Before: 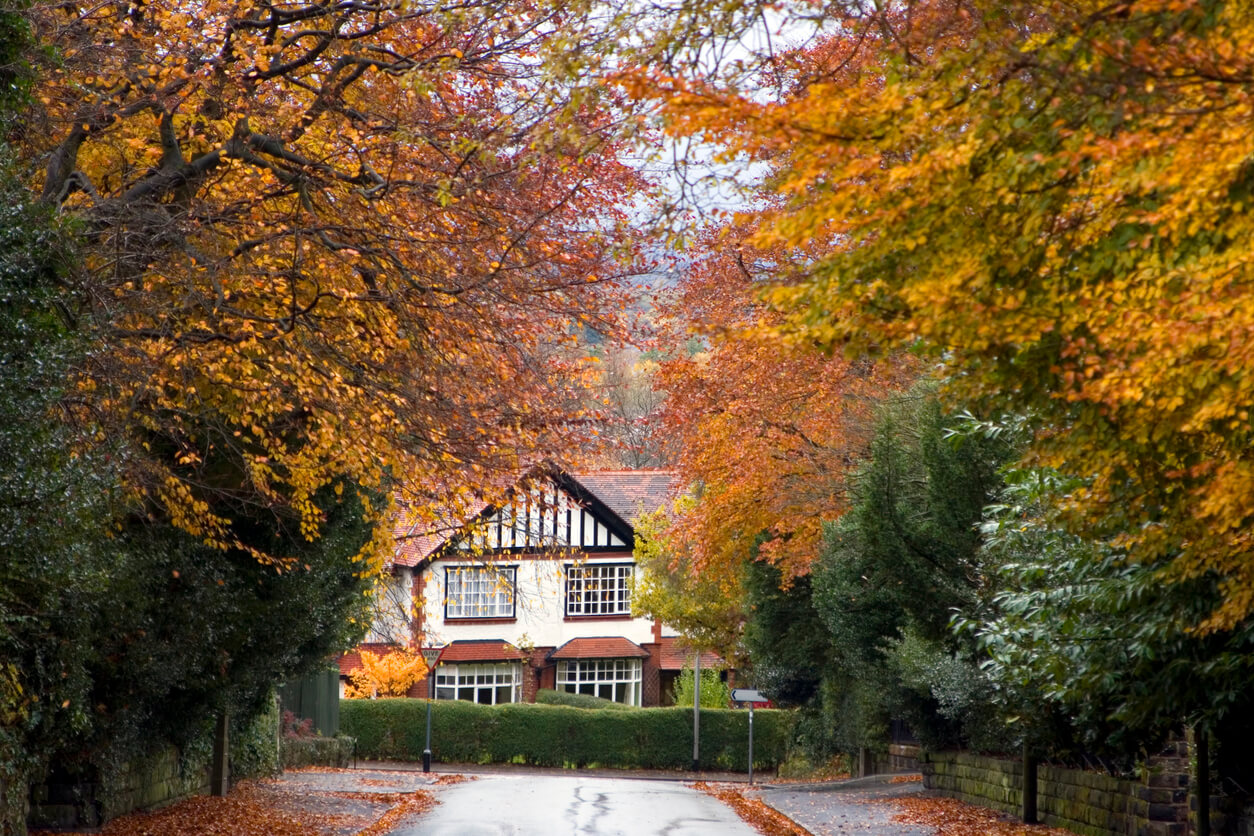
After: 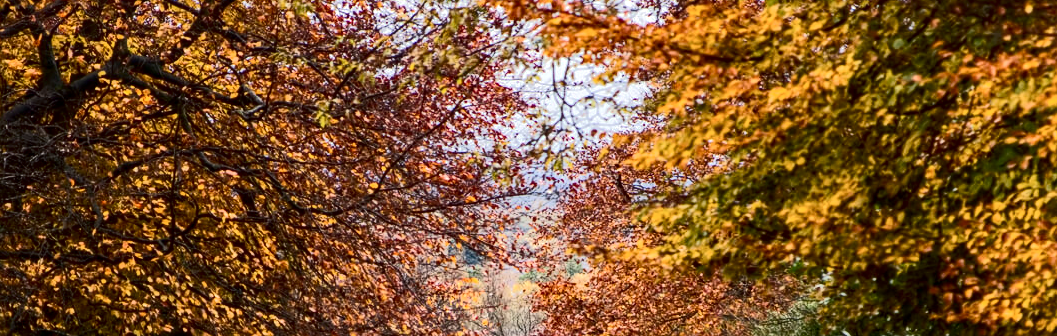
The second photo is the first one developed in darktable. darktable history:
sharpen: amount 0.209
tone curve: curves: ch0 [(0, 0) (0.003, 0.006) (0.011, 0.006) (0.025, 0.008) (0.044, 0.014) (0.069, 0.02) (0.1, 0.025) (0.136, 0.037) (0.177, 0.053) (0.224, 0.086) (0.277, 0.13) (0.335, 0.189) (0.399, 0.253) (0.468, 0.375) (0.543, 0.521) (0.623, 0.671) (0.709, 0.789) (0.801, 0.841) (0.898, 0.889) (1, 1)], color space Lab, independent channels, preserve colors none
crop and rotate: left 9.694%, top 9.583%, right 5.986%, bottom 50.186%
local contrast: on, module defaults
